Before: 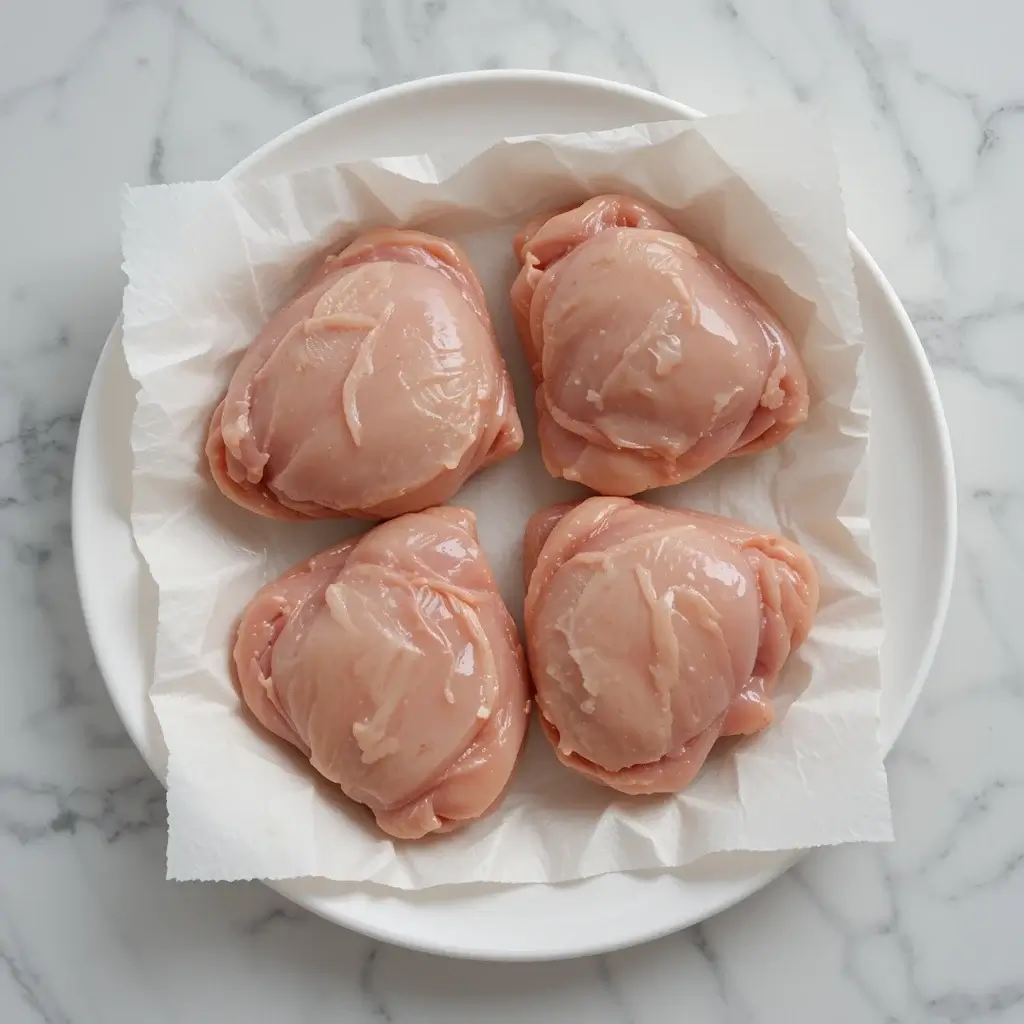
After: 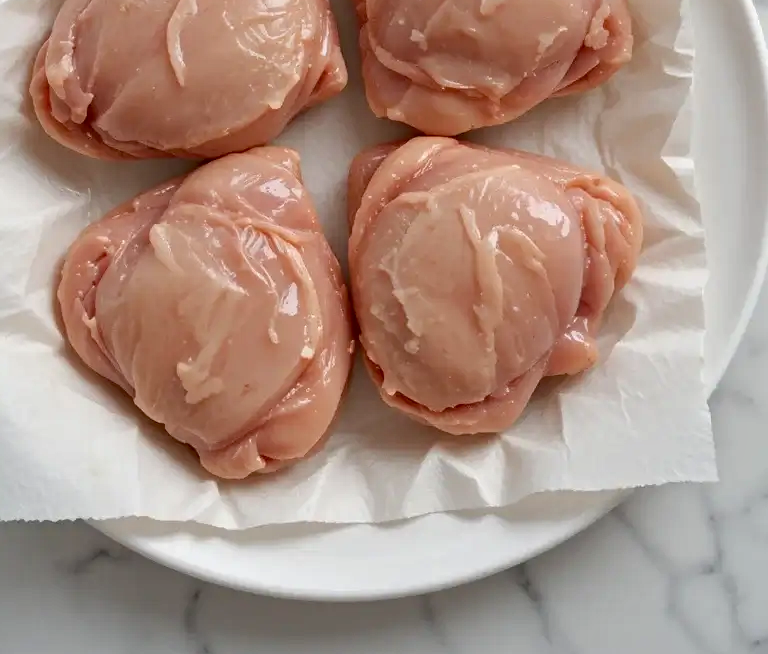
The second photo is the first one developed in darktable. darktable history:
local contrast: mode bilateral grid, contrast 30, coarseness 24, midtone range 0.2
color calibration: illuminant same as pipeline (D50), adaptation none (bypass), x 0.331, y 0.334, temperature 5006.93 K, saturation algorithm version 1 (2020)
crop and rotate: left 17.222%, top 35.172%, right 7.709%, bottom 0.875%
haze removal: compatibility mode true, adaptive false
